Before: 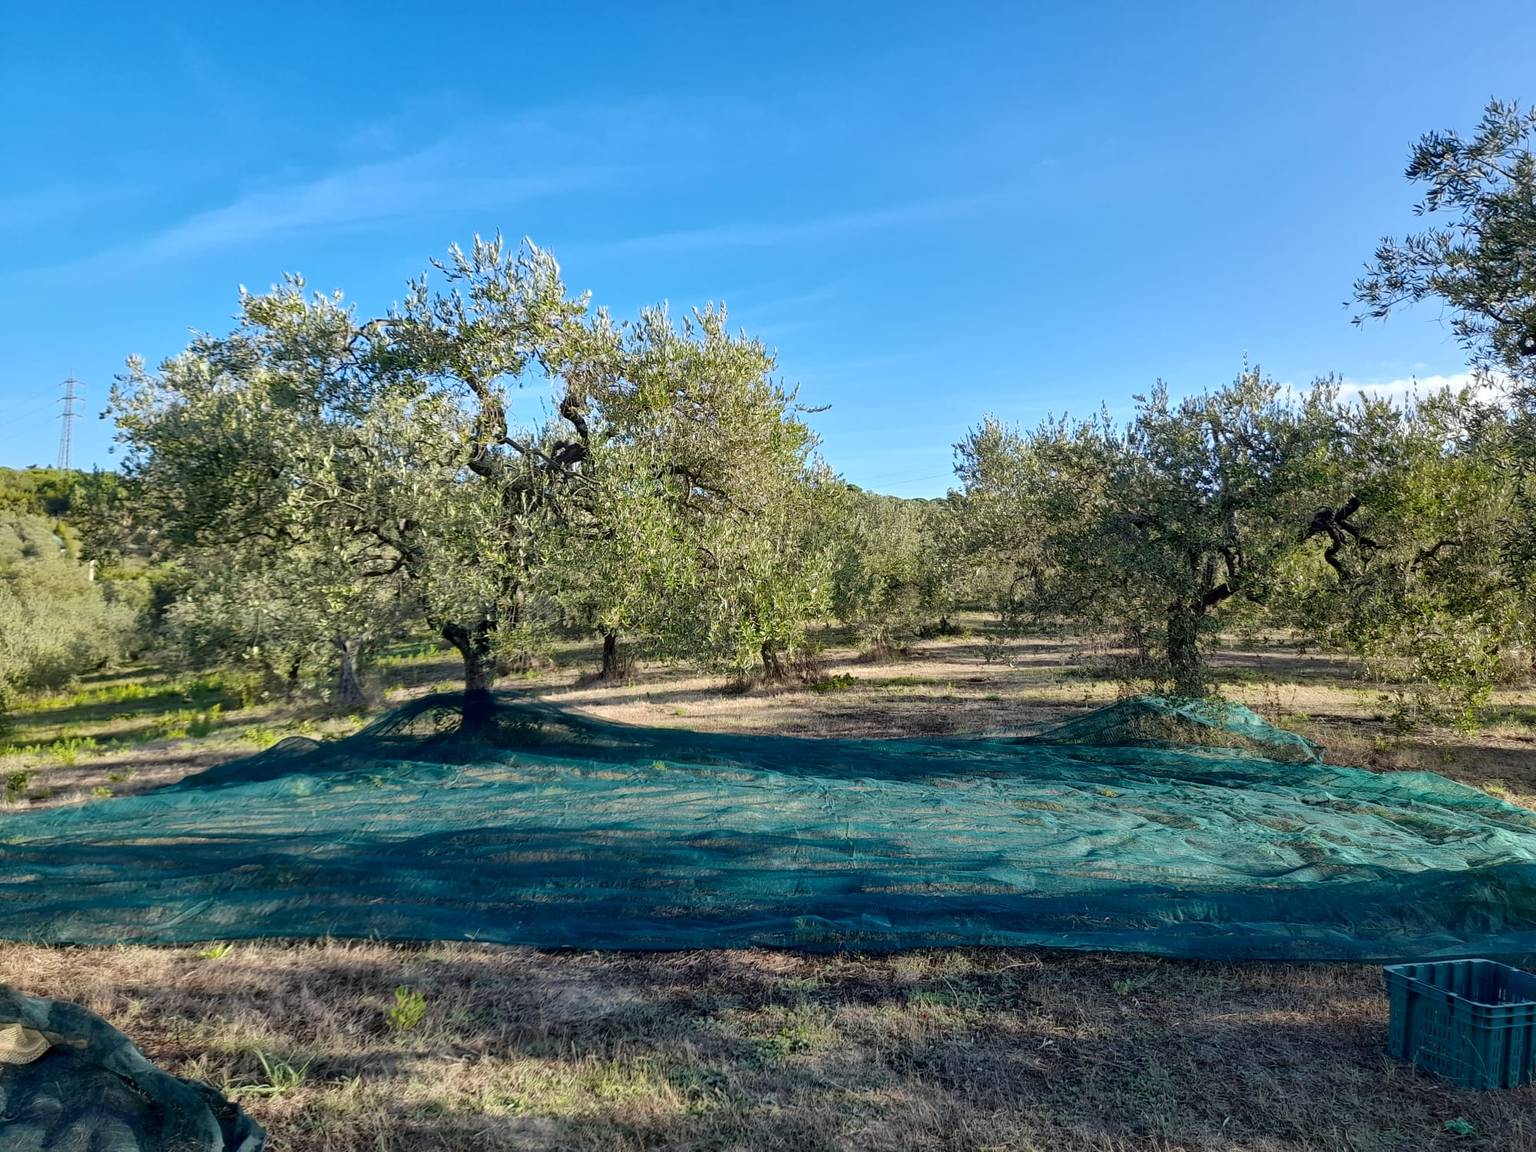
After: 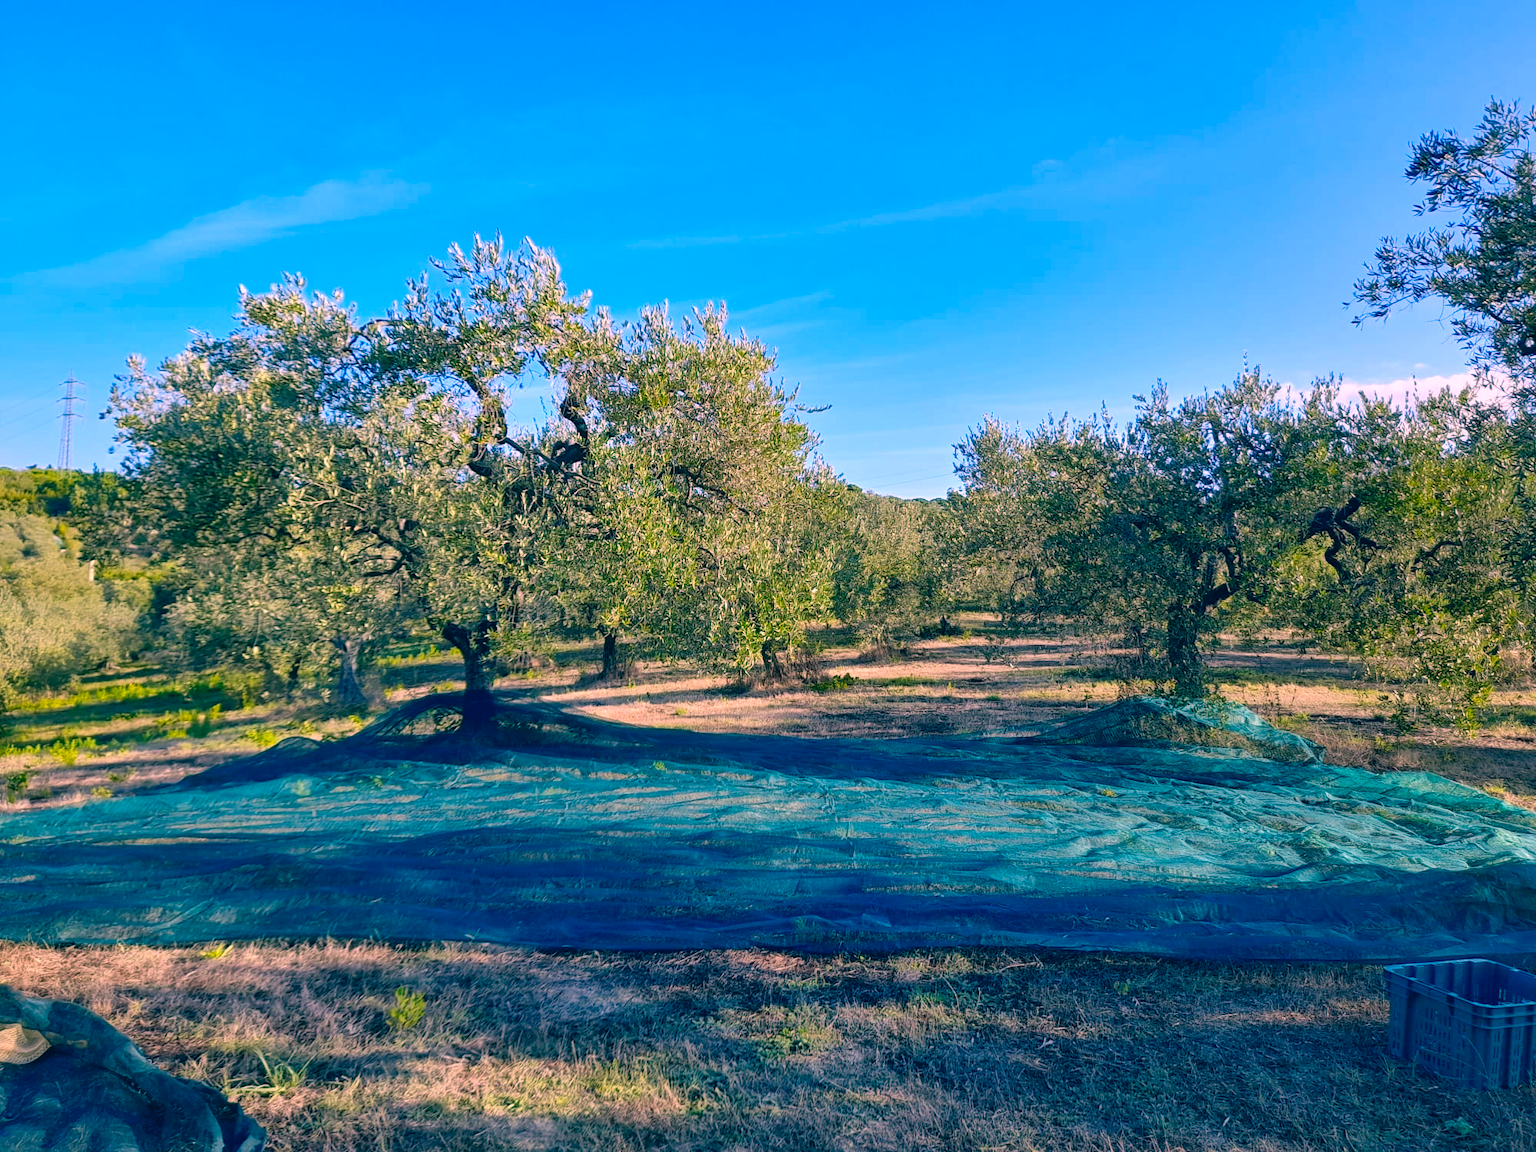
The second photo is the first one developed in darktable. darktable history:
color correction: highlights a* 17, highlights b* 0.231, shadows a* -14.88, shadows b* -14.39, saturation 1.49
